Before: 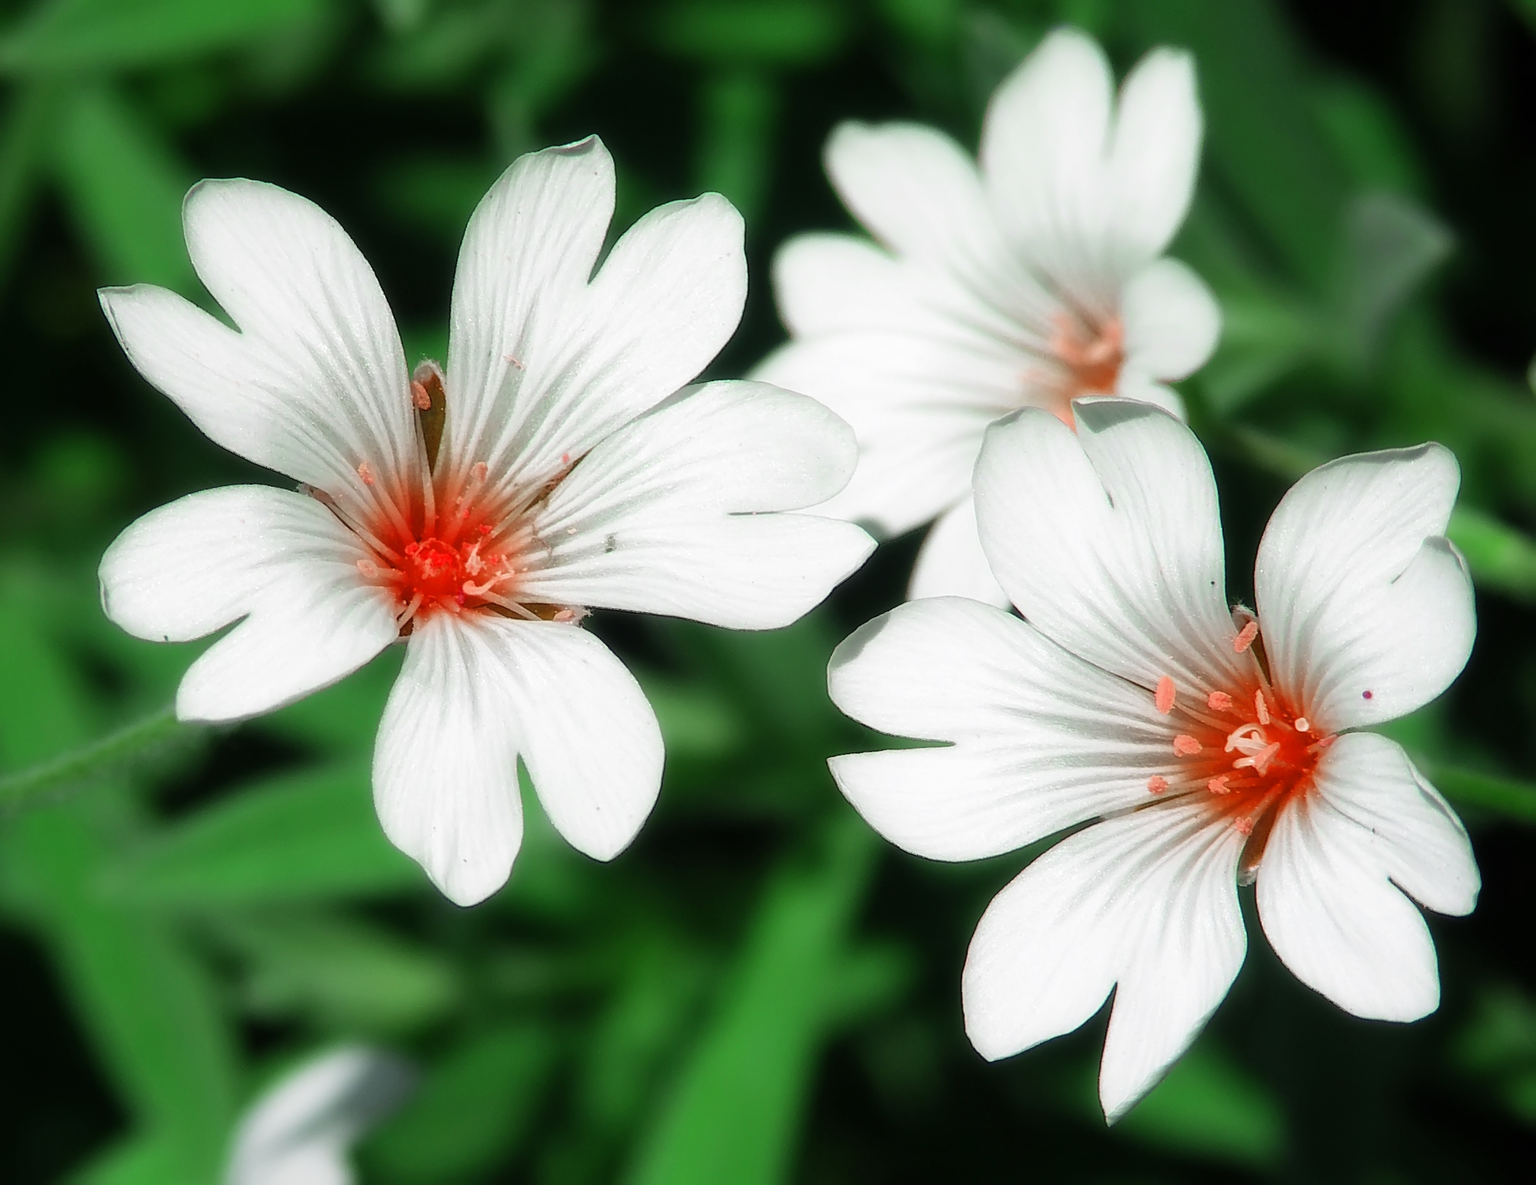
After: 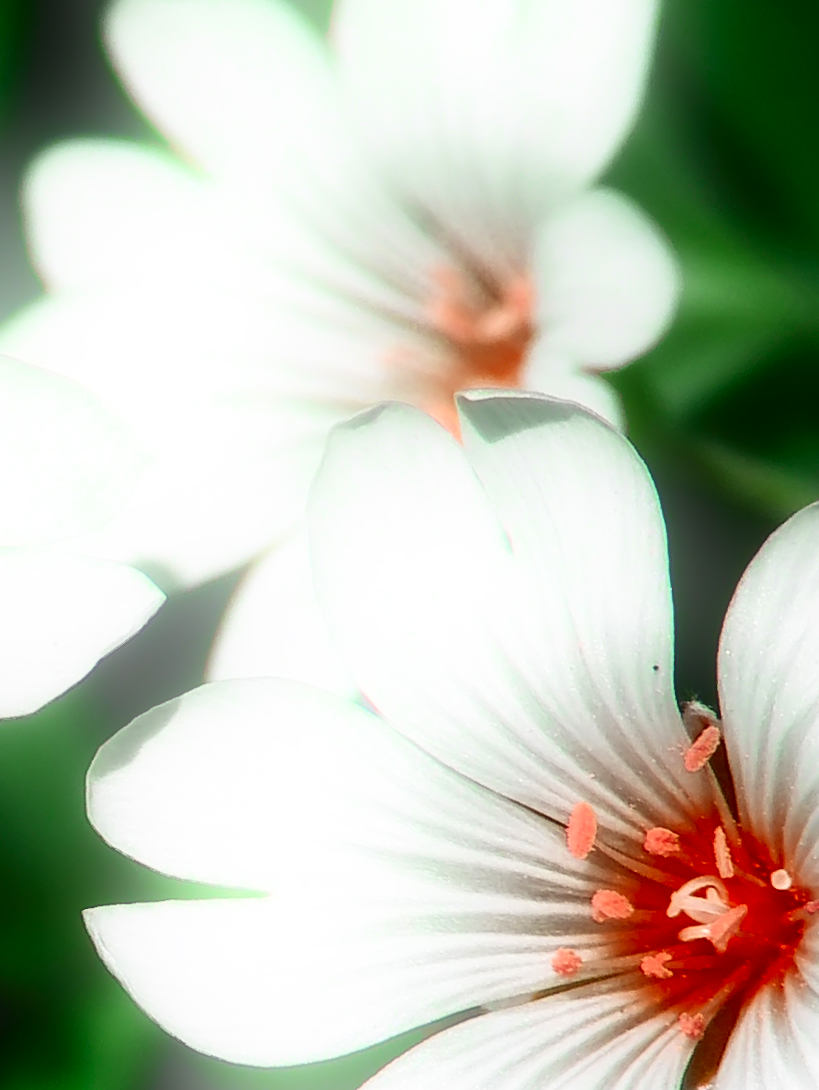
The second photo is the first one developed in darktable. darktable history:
rotate and perspective: rotation 1.57°, crop left 0.018, crop right 0.982, crop top 0.039, crop bottom 0.961
crop and rotate: left 49.936%, top 10.094%, right 13.136%, bottom 24.256%
bloom: size 15%, threshold 97%, strength 7%
contrast brightness saturation: contrast 0.21, brightness -0.11, saturation 0.21
